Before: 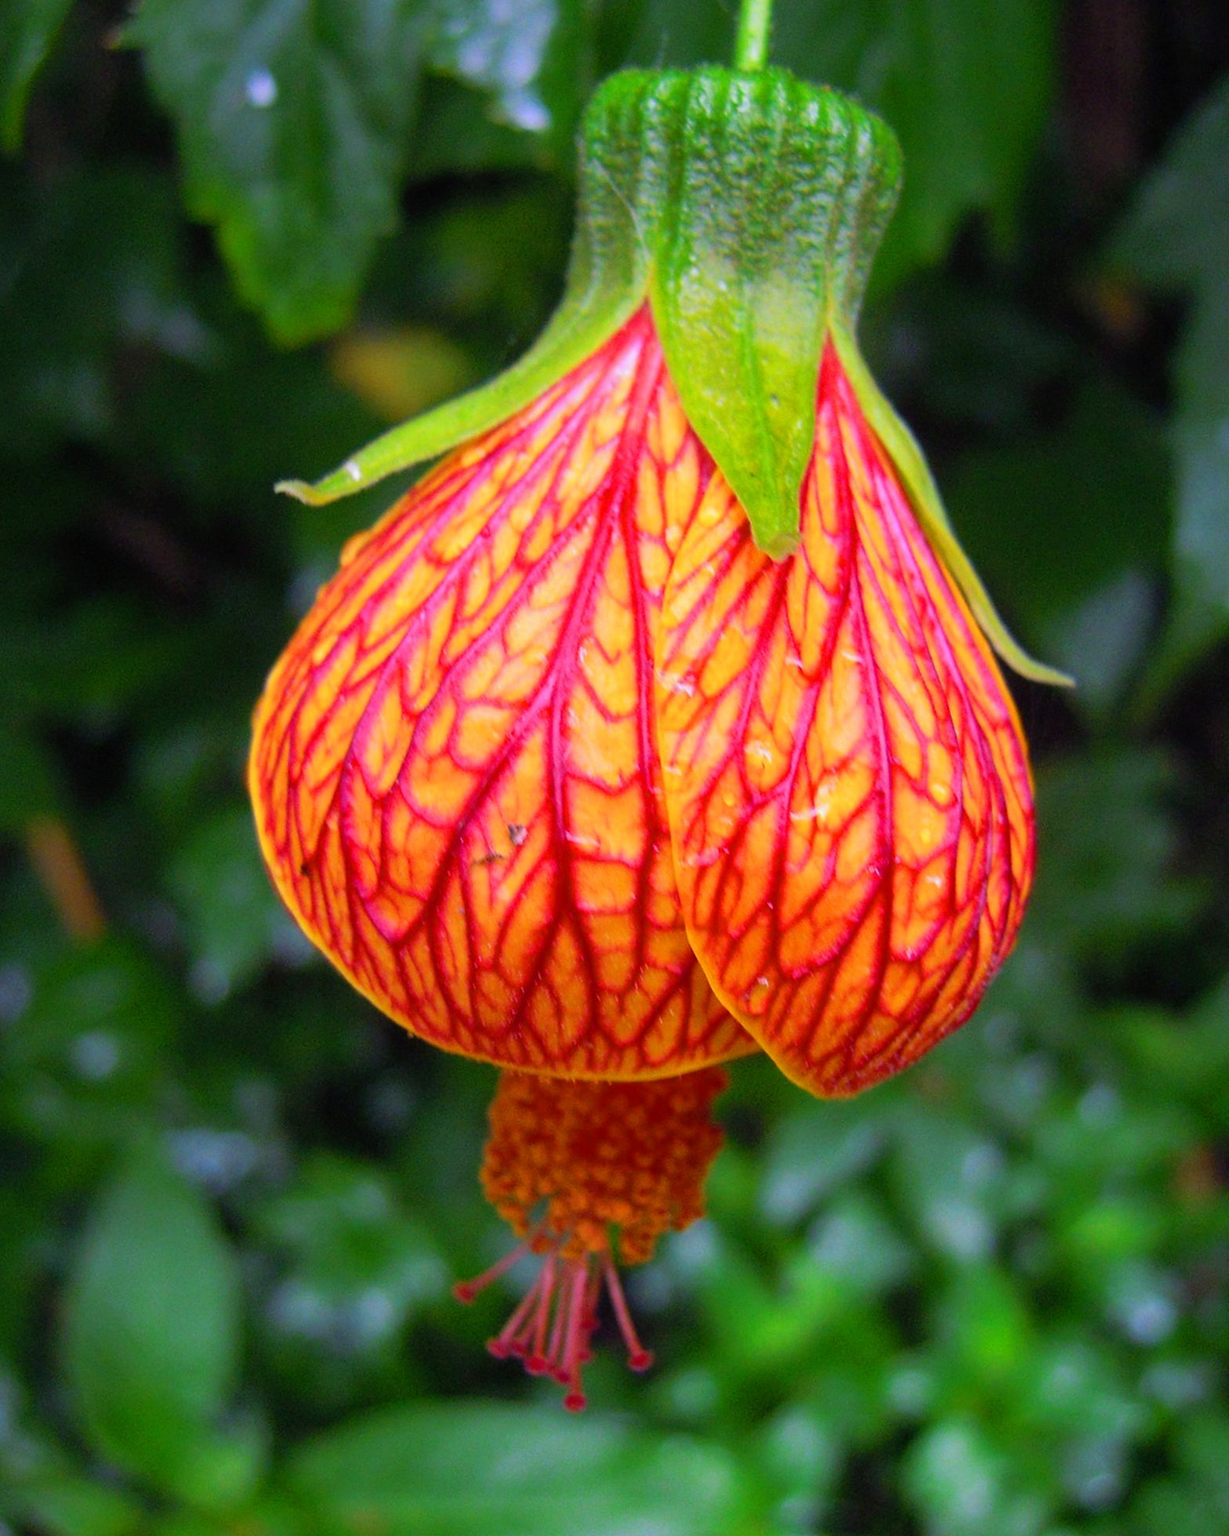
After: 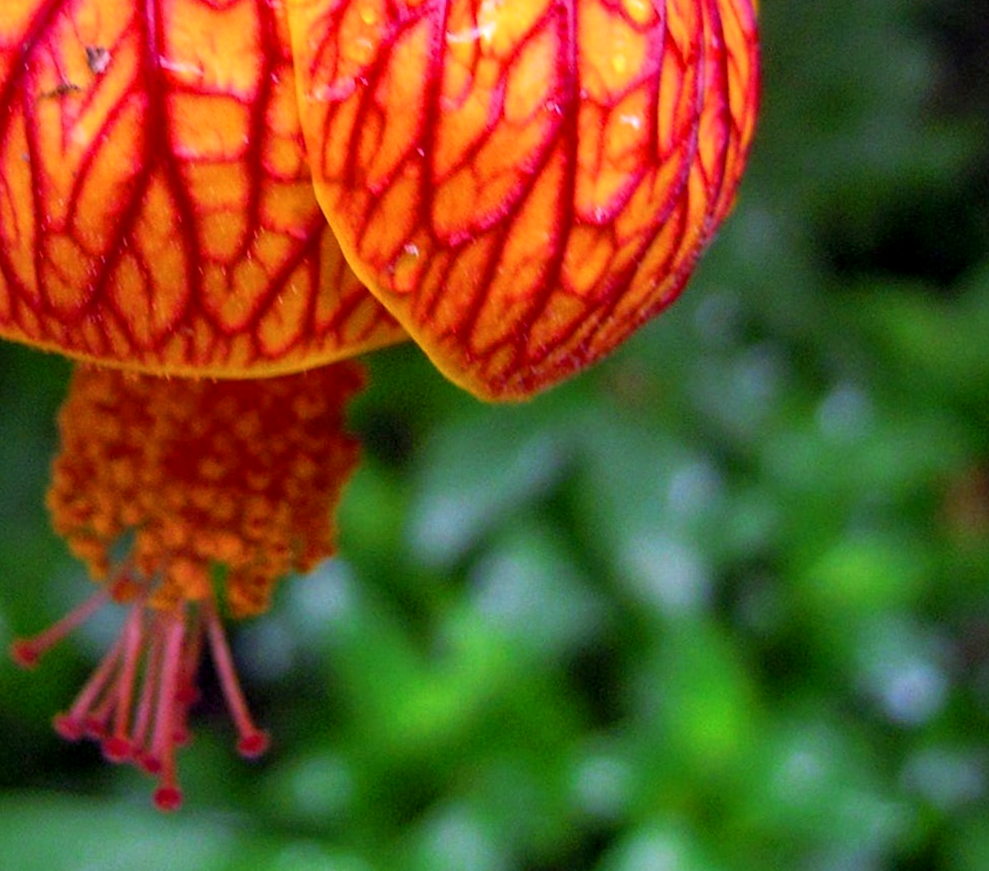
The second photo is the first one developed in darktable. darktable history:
crop and rotate: left 35.509%, top 50.238%, bottom 4.934%
rotate and perspective: rotation 0.226°, lens shift (vertical) -0.042, crop left 0.023, crop right 0.982, crop top 0.006, crop bottom 0.994
local contrast: on, module defaults
